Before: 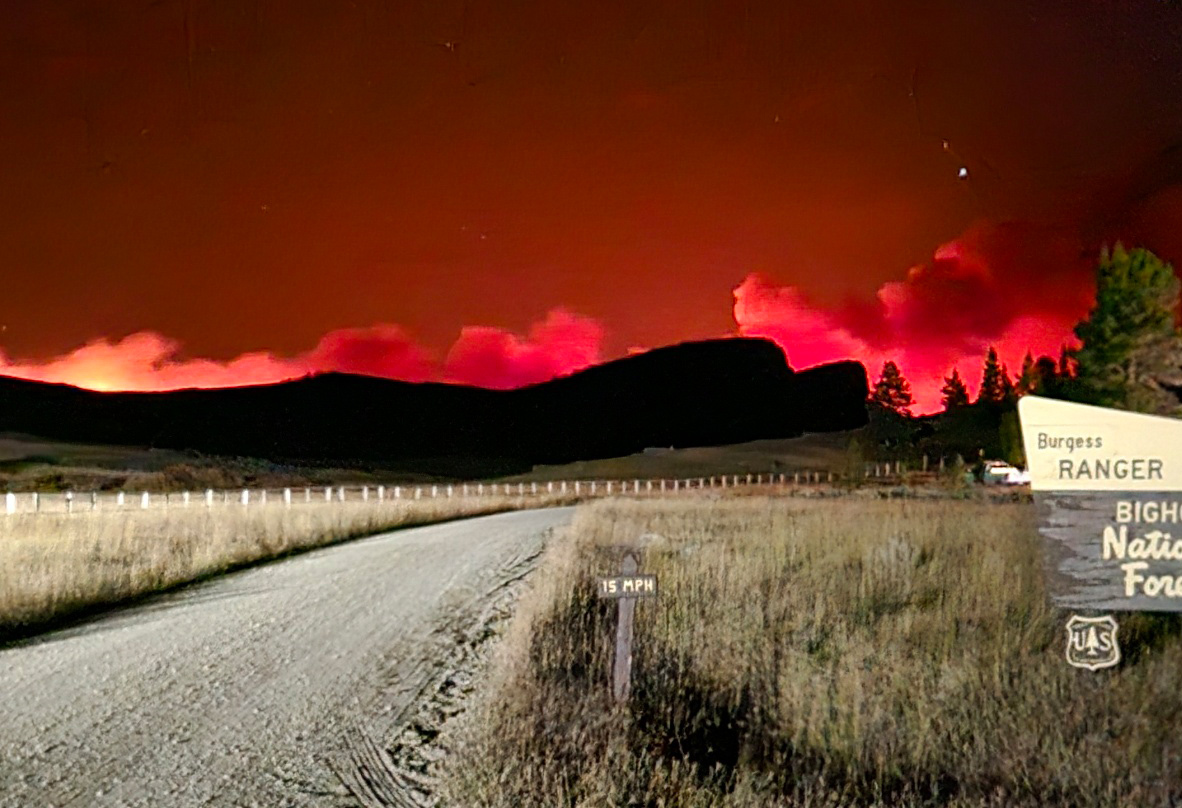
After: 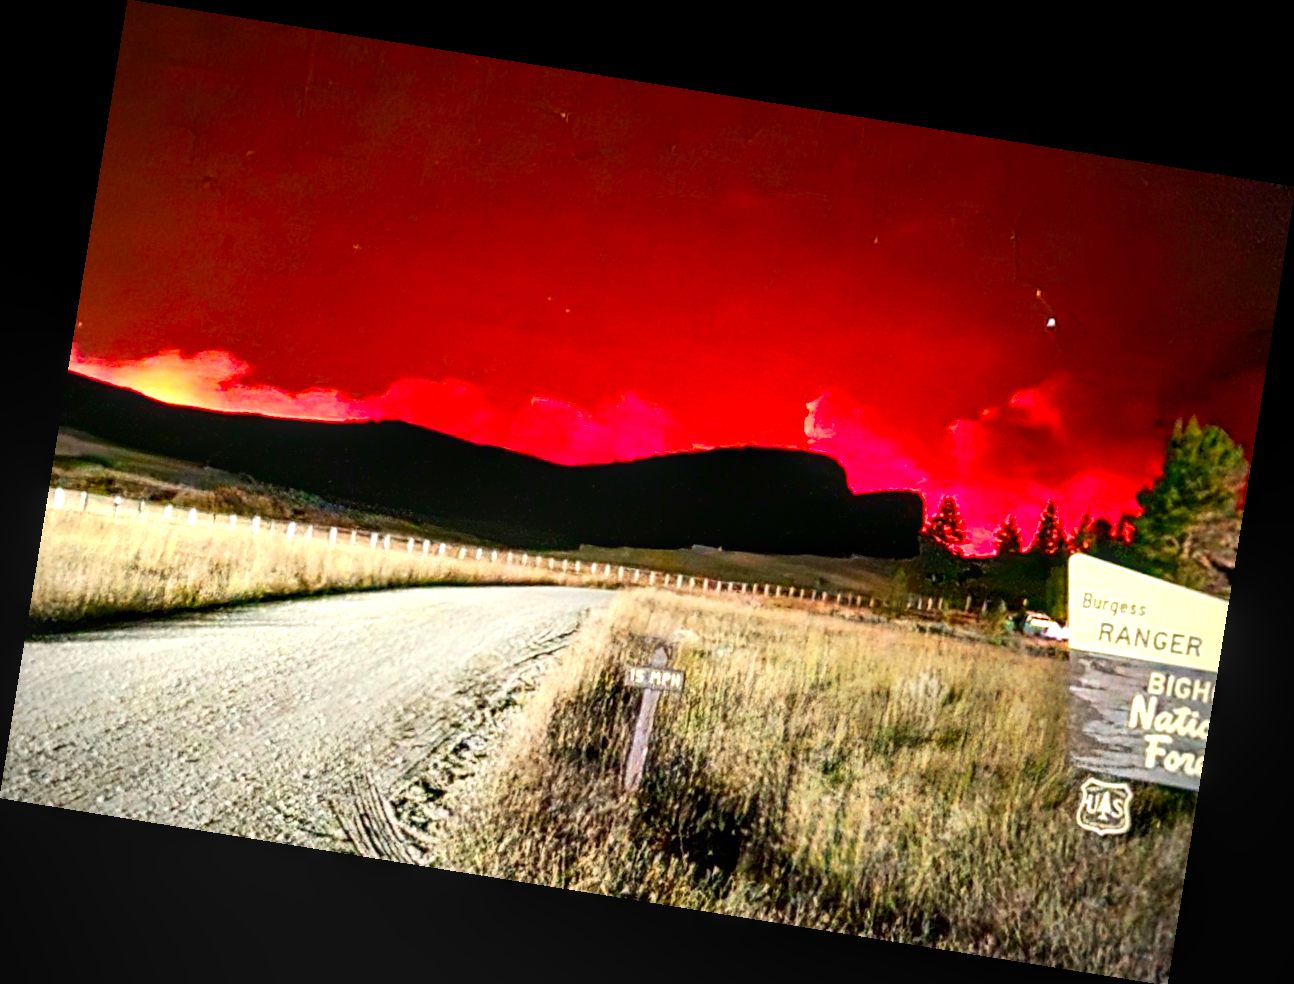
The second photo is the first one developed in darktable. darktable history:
rotate and perspective: rotation 9.12°, automatic cropping off
contrast brightness saturation: contrast 0.16, saturation 0.32
vignetting: fall-off start 79.88%
local contrast: on, module defaults
exposure: black level correction 0.001, exposure 1.05 EV, compensate exposure bias true, compensate highlight preservation false
